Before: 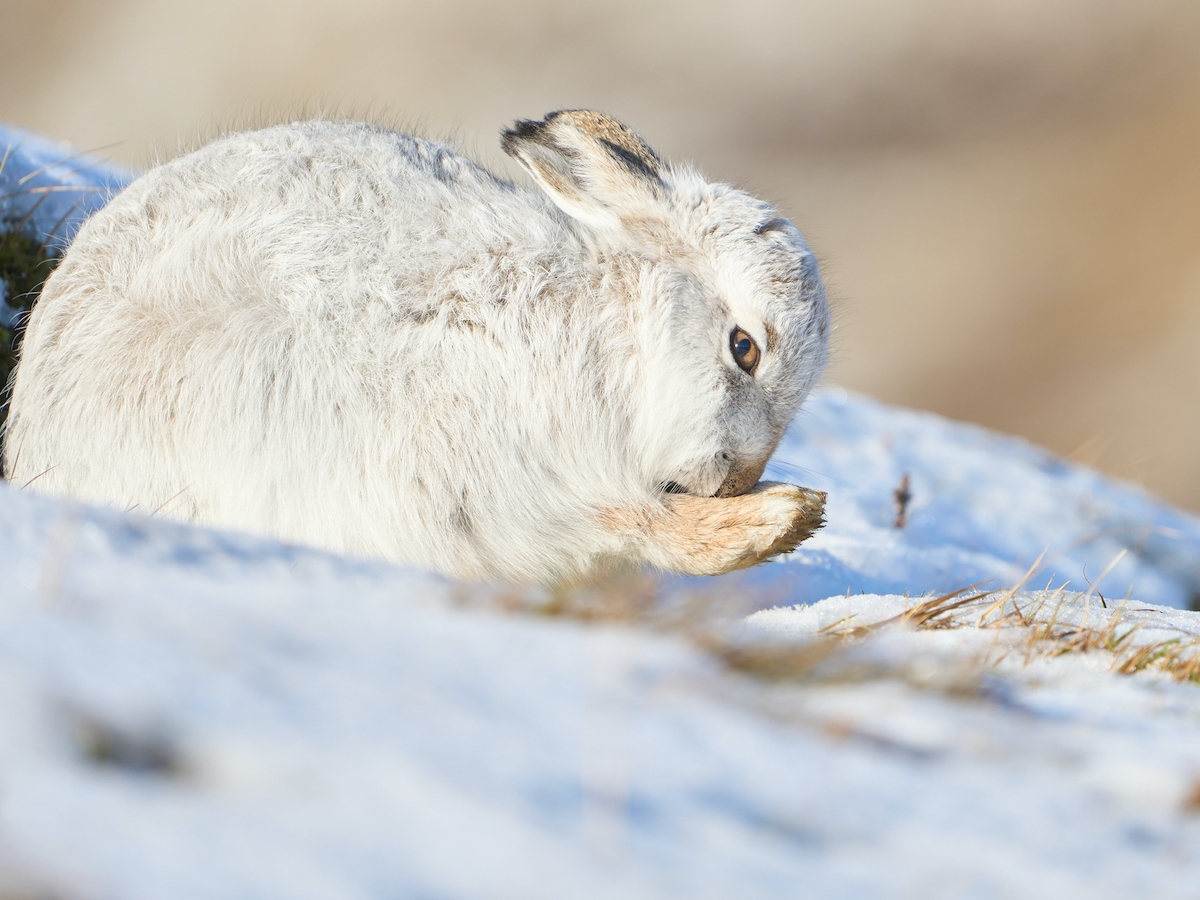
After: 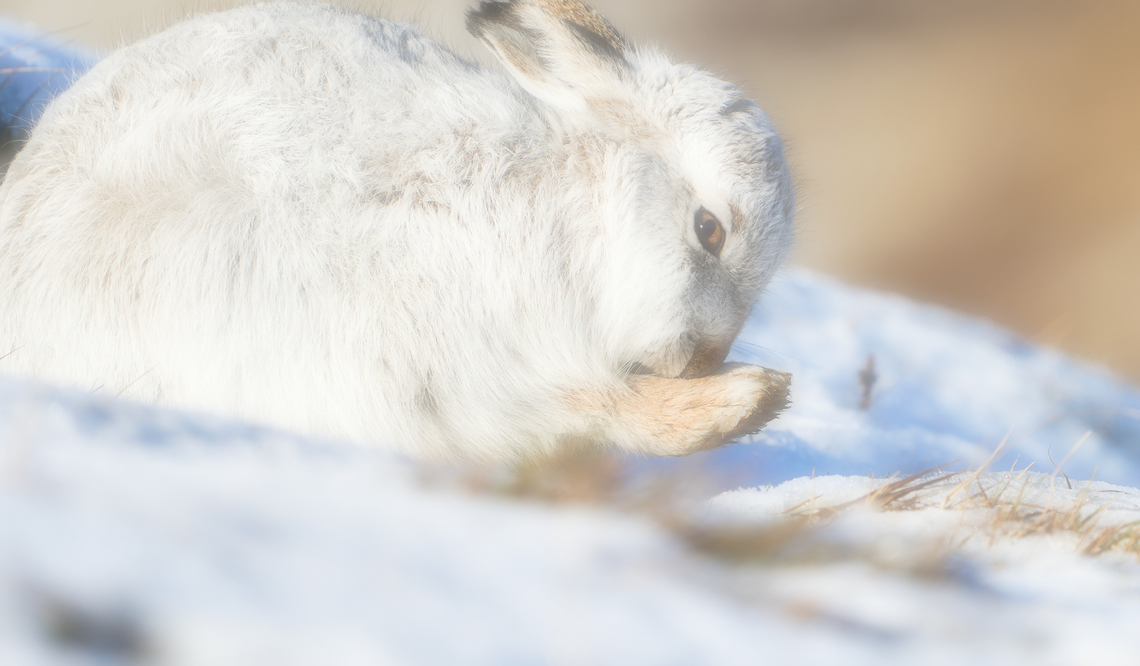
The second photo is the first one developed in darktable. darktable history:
crop and rotate: left 2.991%, top 13.302%, right 1.981%, bottom 12.636%
tone curve: curves: ch0 [(0, 0) (0.003, 0.013) (0.011, 0.02) (0.025, 0.037) (0.044, 0.068) (0.069, 0.108) (0.1, 0.138) (0.136, 0.168) (0.177, 0.203) (0.224, 0.241) (0.277, 0.281) (0.335, 0.328) (0.399, 0.382) (0.468, 0.448) (0.543, 0.519) (0.623, 0.603) (0.709, 0.705) (0.801, 0.808) (0.898, 0.903) (1, 1)], preserve colors none
soften: on, module defaults
